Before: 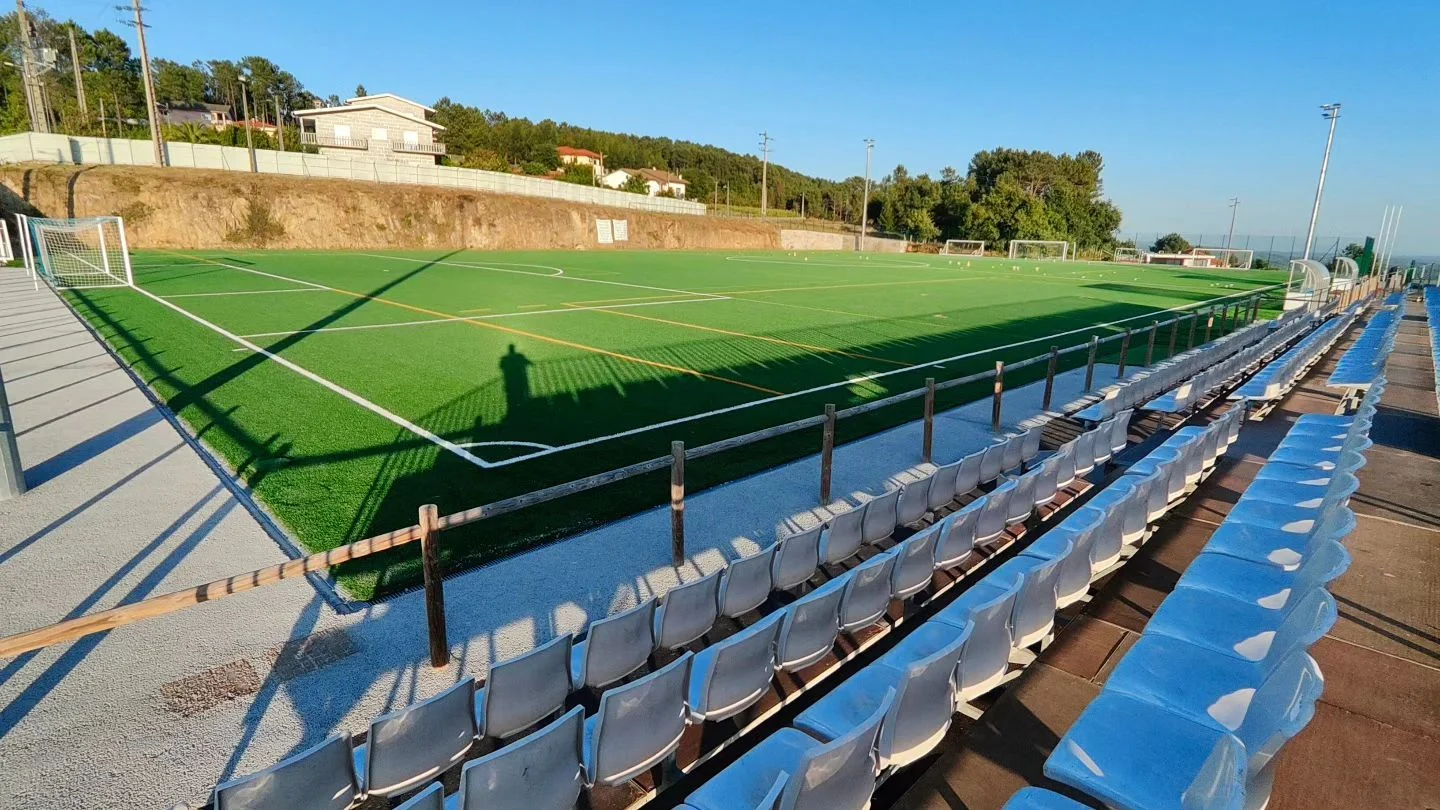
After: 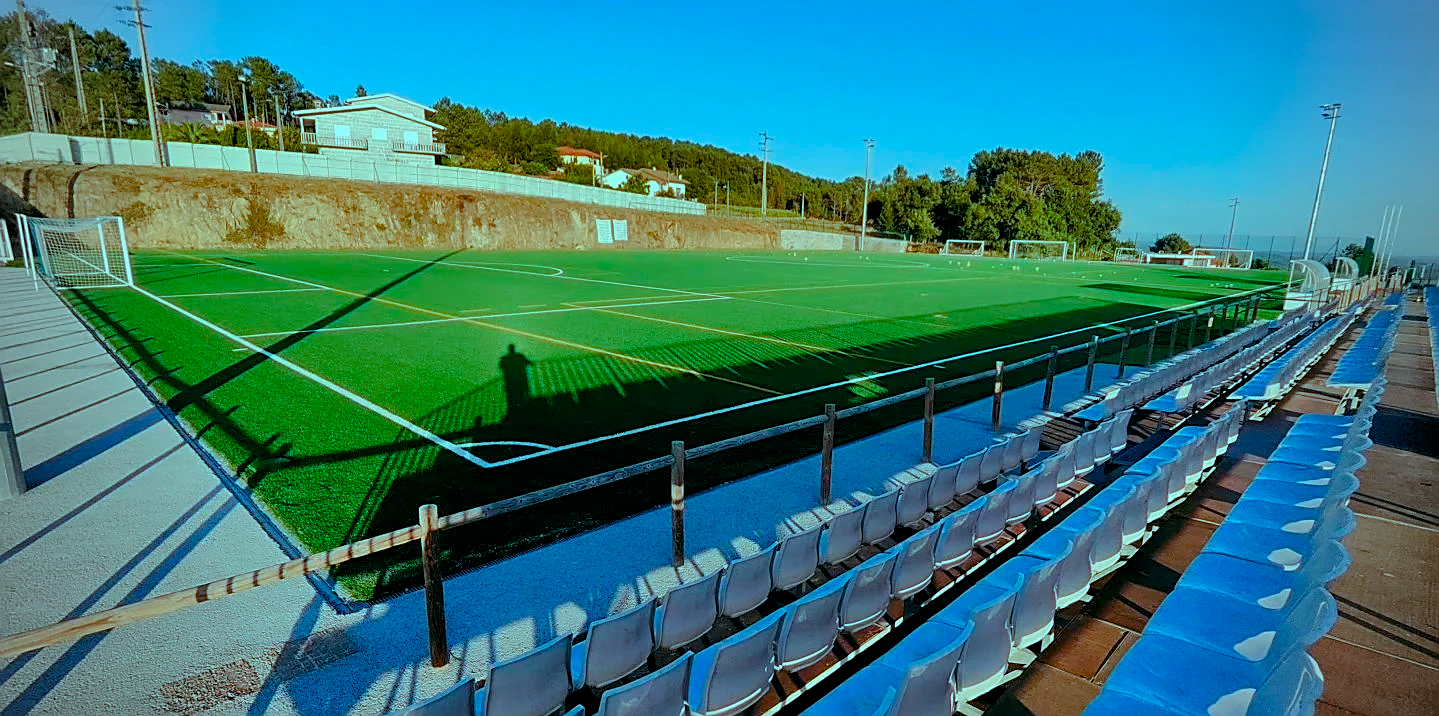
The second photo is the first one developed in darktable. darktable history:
exposure: exposure 0.2 EV, compensate highlight preservation false
sharpen: on, module defaults
crop and rotate: top 0%, bottom 11.49%
vignetting: fall-off start 74.49%, fall-off radius 65.9%, brightness -0.628, saturation -0.68
color balance rgb: shadows lift › luminance -7.7%, shadows lift › chroma 2.13%, shadows lift › hue 165.27°, power › luminance -7.77%, power › chroma 1.34%, power › hue 330.55°, highlights gain › luminance -33.33%, highlights gain › chroma 5.68%, highlights gain › hue 217.2°, global offset › luminance -0.33%, global offset › chroma 0.11%, global offset › hue 165.27°, perceptual saturation grading › global saturation 27.72%, perceptual saturation grading › highlights -25%, perceptual saturation grading › mid-tones 25%, perceptual saturation grading › shadows 50%
